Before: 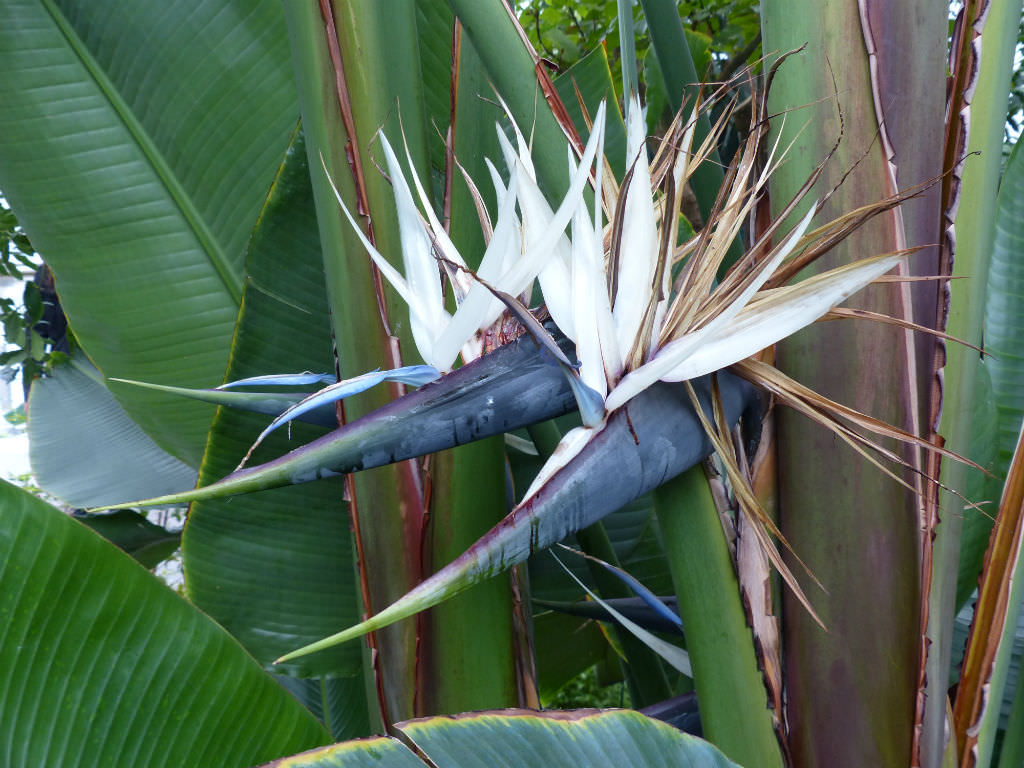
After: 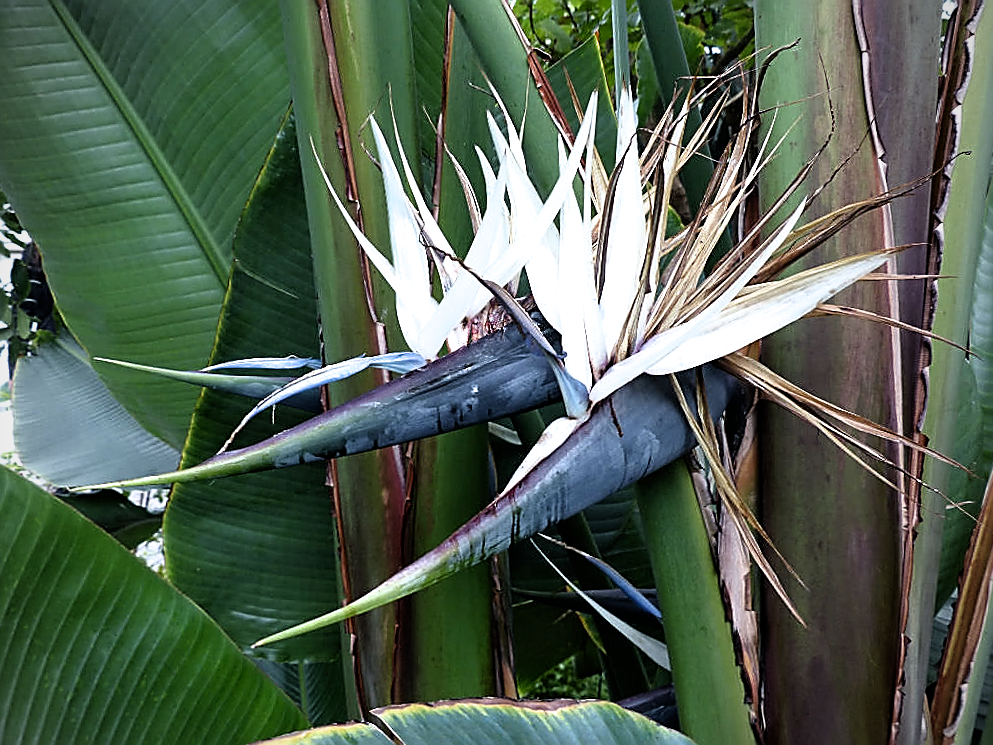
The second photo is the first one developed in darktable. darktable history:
crop and rotate: angle -1.33°
filmic rgb: black relative exposure -8.31 EV, white relative exposure 2.2 EV, target white luminance 99.91%, hardness 7.11, latitude 74.32%, contrast 1.319, highlights saturation mix -2.27%, shadows ↔ highlights balance 30.42%
sharpen: radius 1.689, amount 1.296
vignetting: fall-off radius 60.86%
